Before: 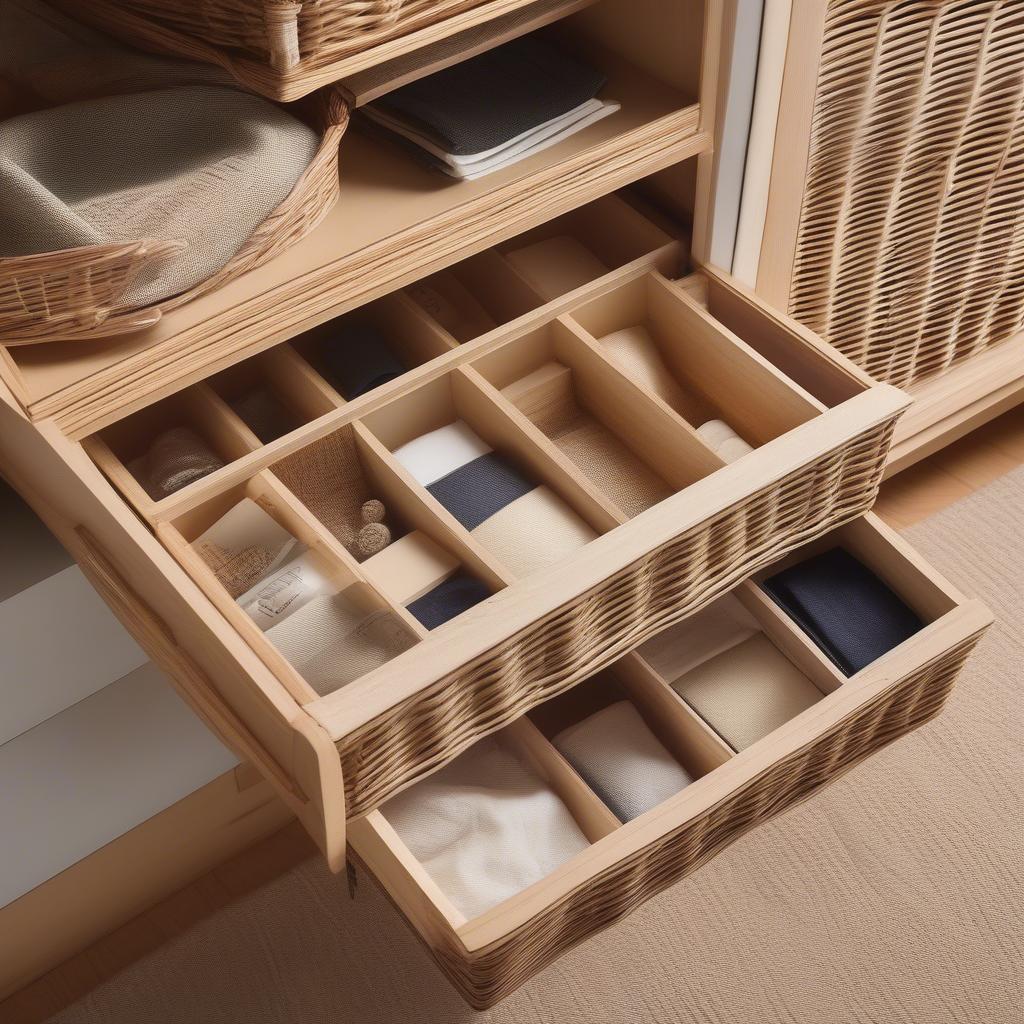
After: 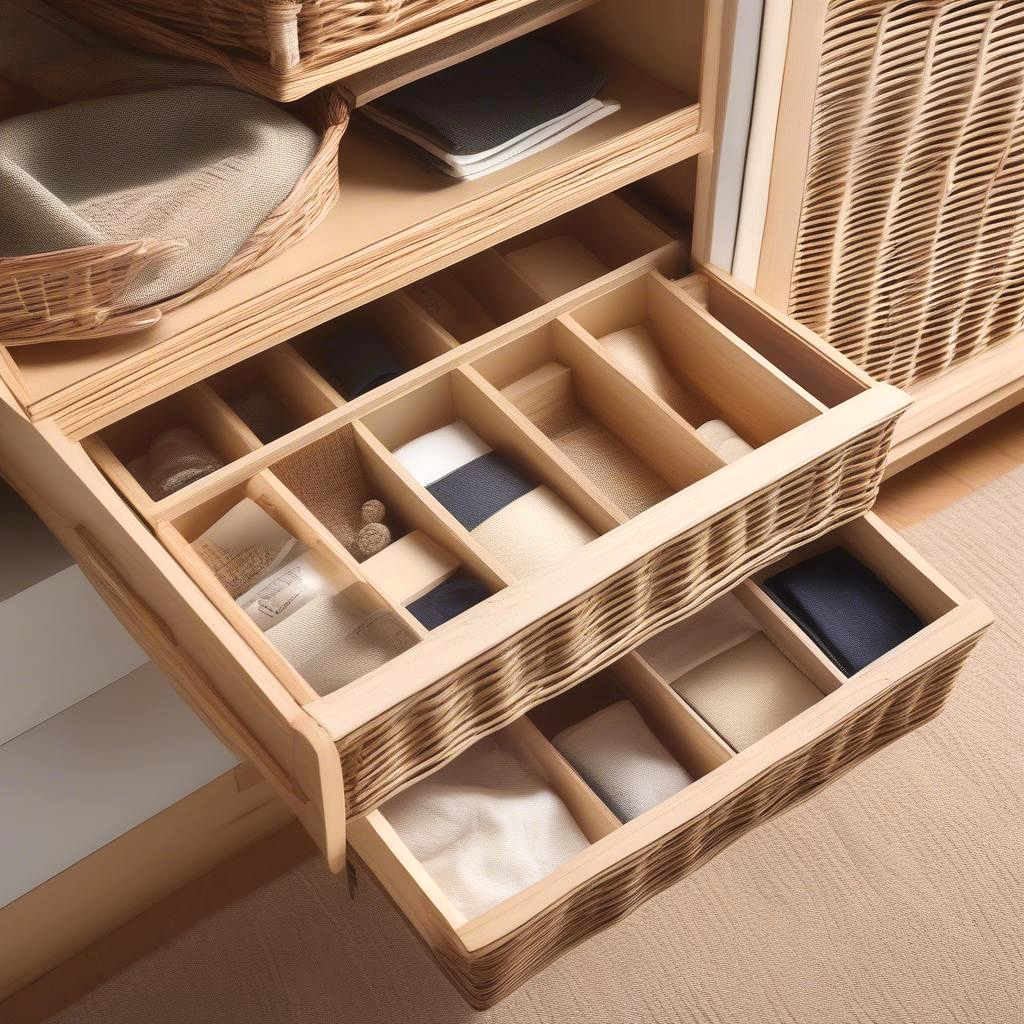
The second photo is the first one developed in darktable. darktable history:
exposure: exposure 0.372 EV, compensate exposure bias true, compensate highlight preservation false
